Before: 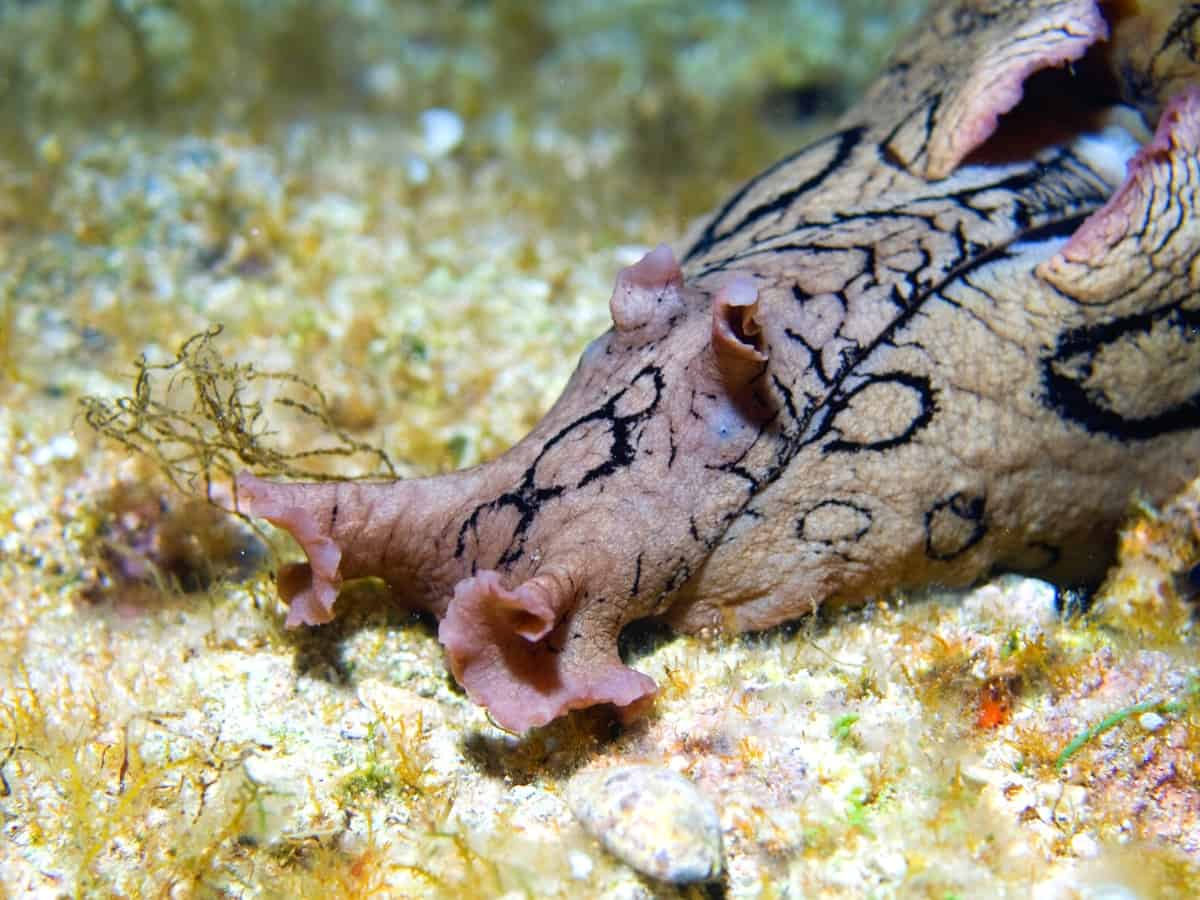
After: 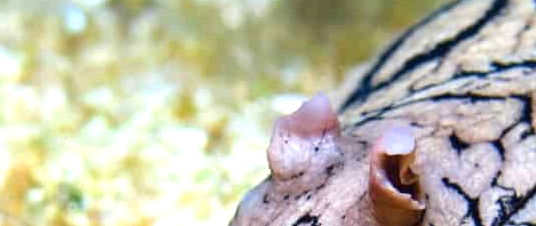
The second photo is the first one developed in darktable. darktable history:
crop: left 28.64%, top 16.832%, right 26.637%, bottom 58.055%
exposure: black level correction 0, exposure 0.7 EV, compensate exposure bias true, compensate highlight preservation false
